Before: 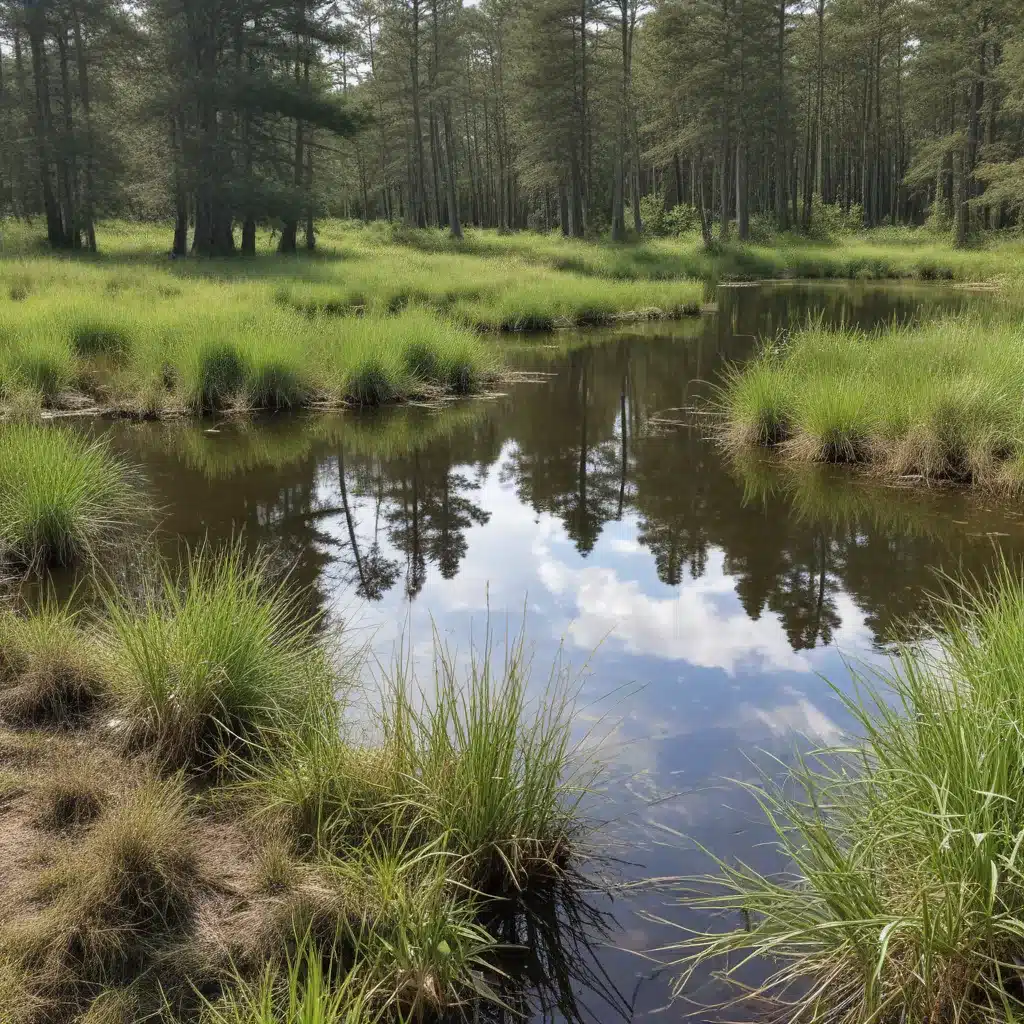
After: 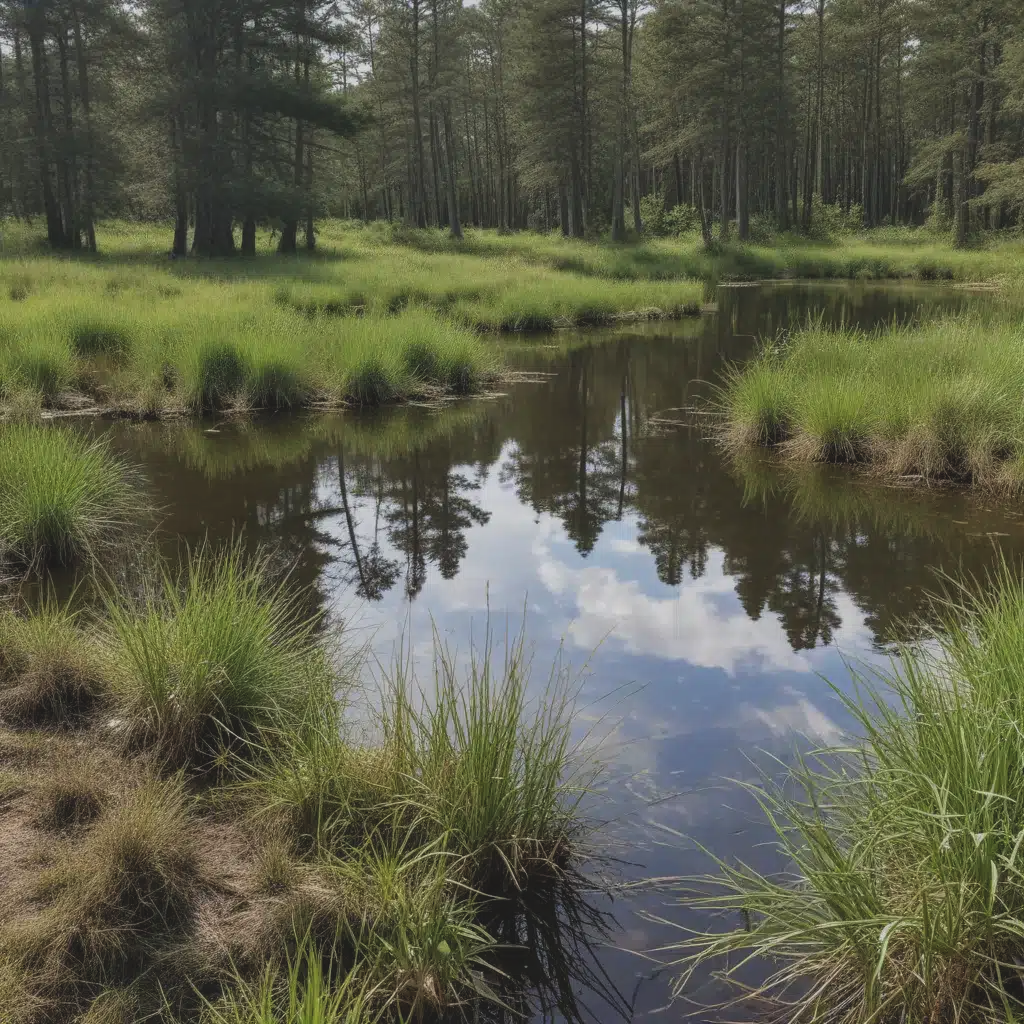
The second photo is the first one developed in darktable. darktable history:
local contrast: detail 110%
exposure: black level correction -0.015, exposure -0.502 EV, compensate exposure bias true, compensate highlight preservation false
